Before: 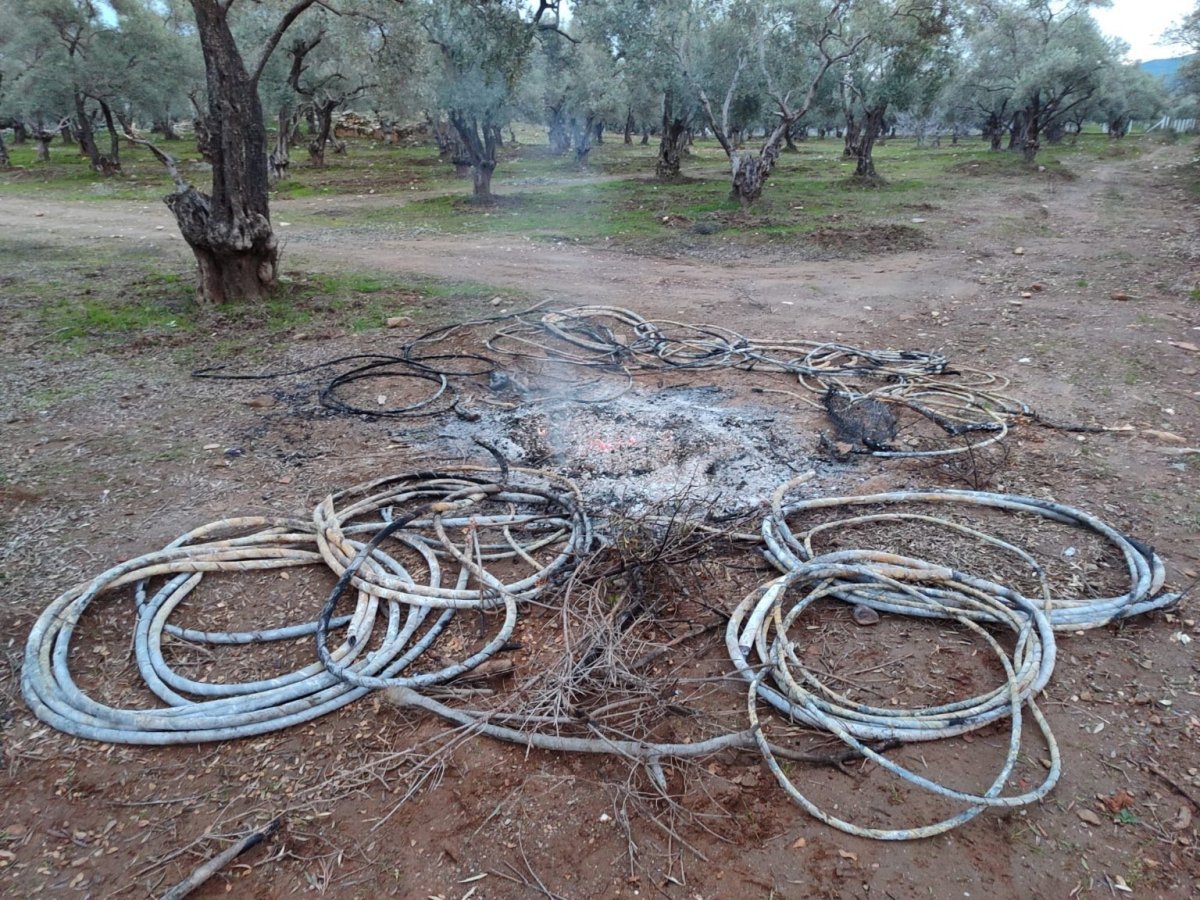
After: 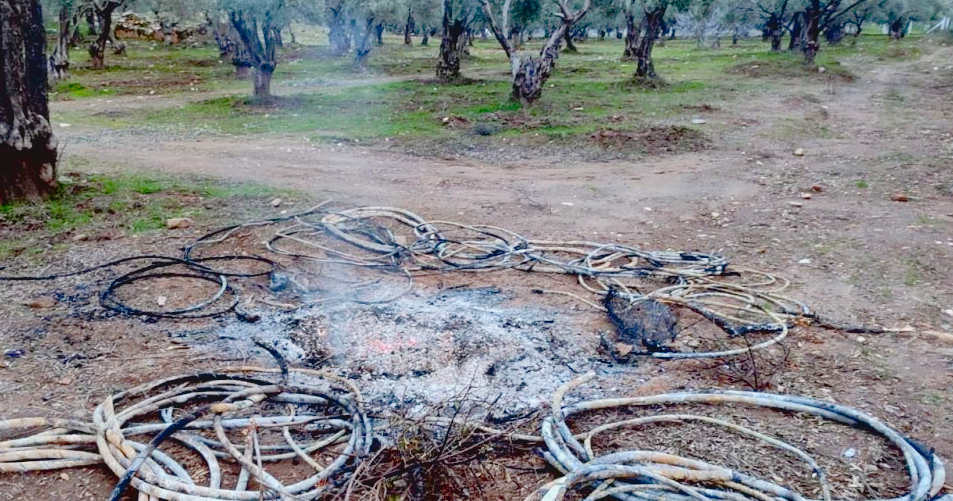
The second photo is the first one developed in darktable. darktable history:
lowpass: radius 0.1, contrast 0.85, saturation 1.1, unbound 0
exposure: black level correction 0.025, exposure 0.182 EV, compensate highlight preservation false
tone curve: curves: ch0 [(0, 0) (0.003, 0.031) (0.011, 0.031) (0.025, 0.03) (0.044, 0.035) (0.069, 0.054) (0.1, 0.081) (0.136, 0.11) (0.177, 0.147) (0.224, 0.209) (0.277, 0.283) (0.335, 0.369) (0.399, 0.44) (0.468, 0.517) (0.543, 0.601) (0.623, 0.684) (0.709, 0.766) (0.801, 0.846) (0.898, 0.927) (1, 1)], preserve colors none
crop: left 18.38%, top 11.092%, right 2.134%, bottom 33.217%
